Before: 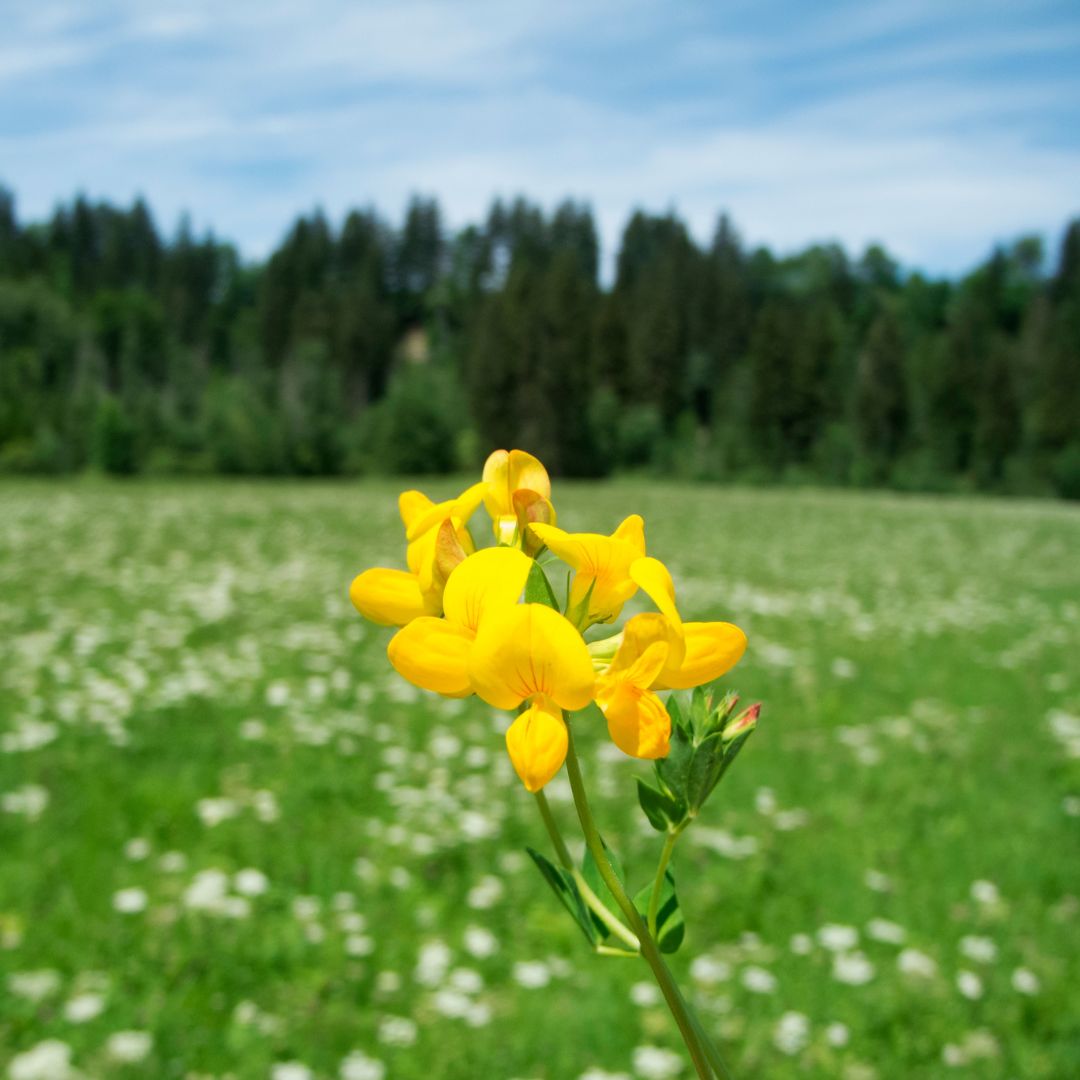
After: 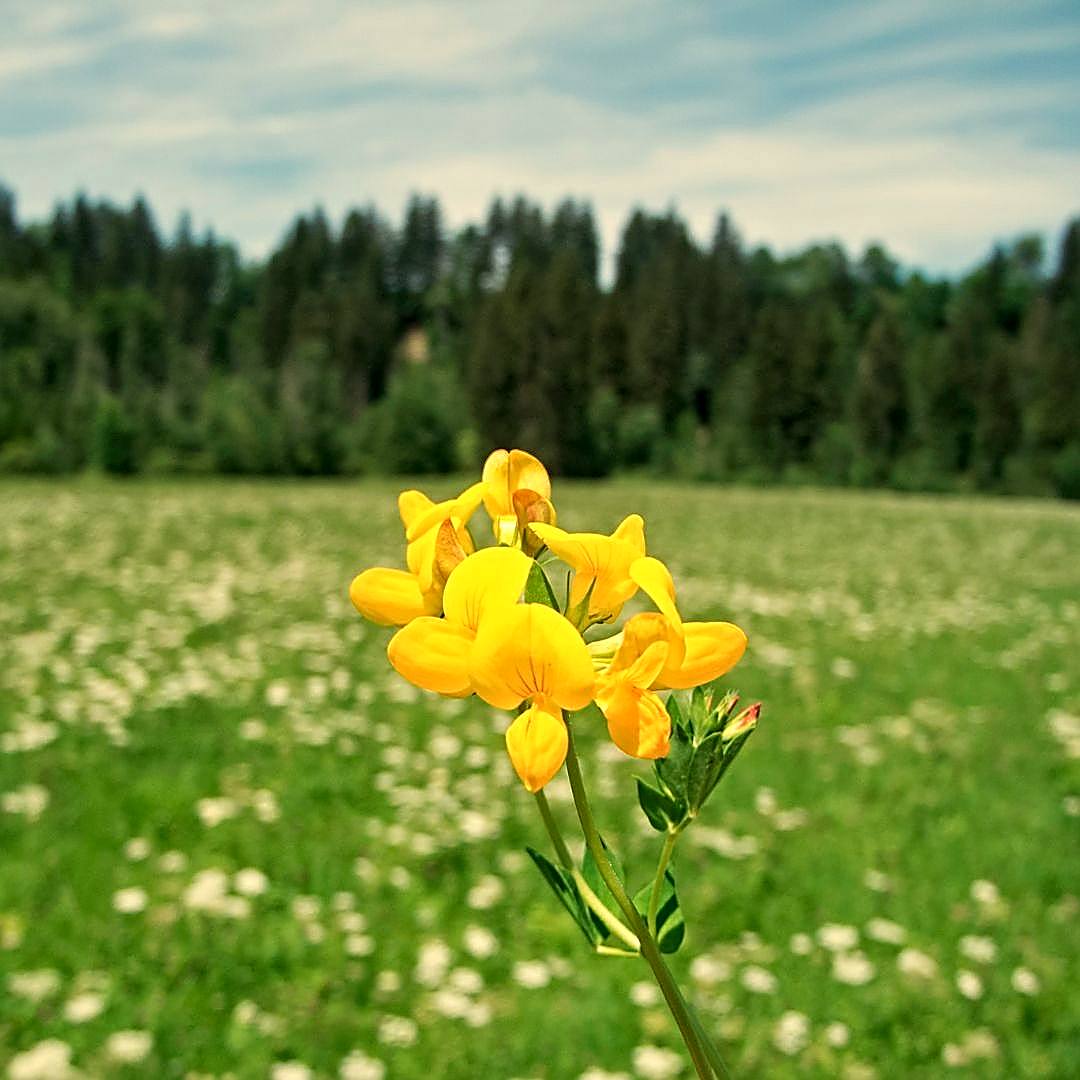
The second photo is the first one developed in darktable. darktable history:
sharpen: radius 1.4, amount 1.25, threshold 0.7
contrast equalizer: octaves 7, y [[0.502, 0.517, 0.543, 0.576, 0.611, 0.631], [0.5 ×6], [0.5 ×6], [0 ×6], [0 ×6]]
white balance: red 1.123, blue 0.83
